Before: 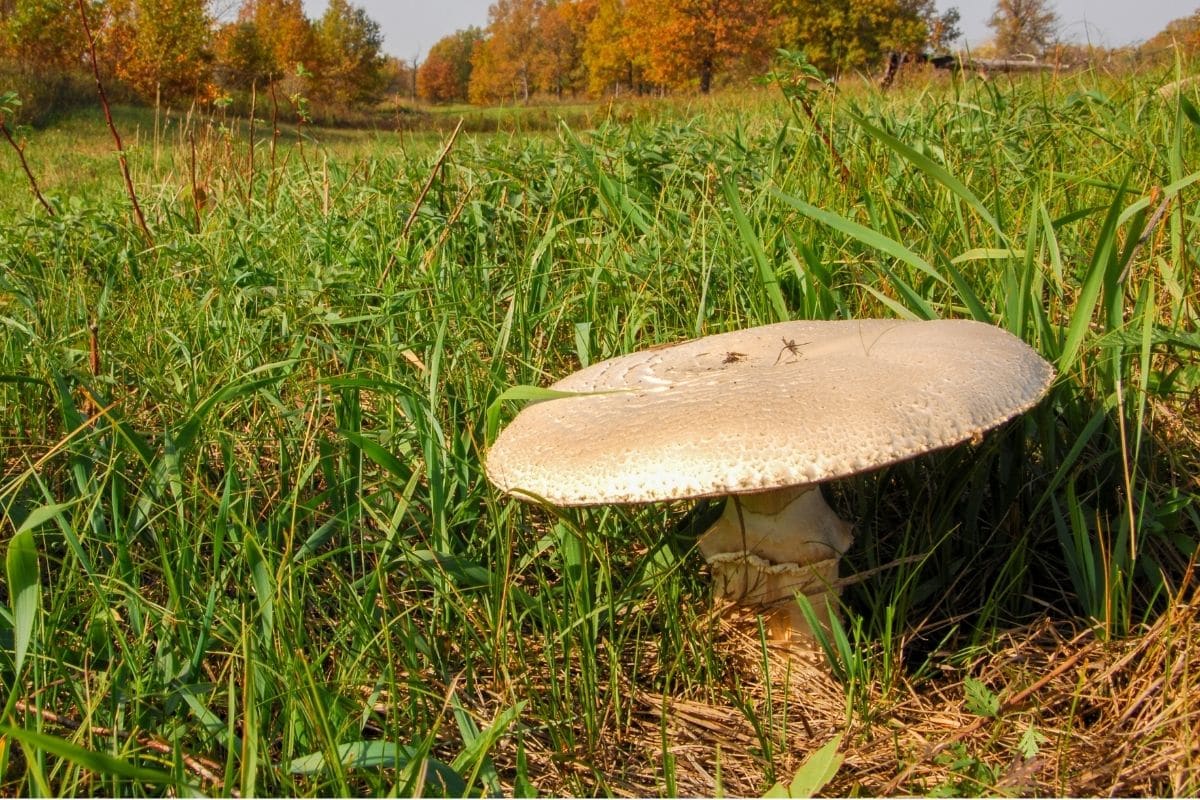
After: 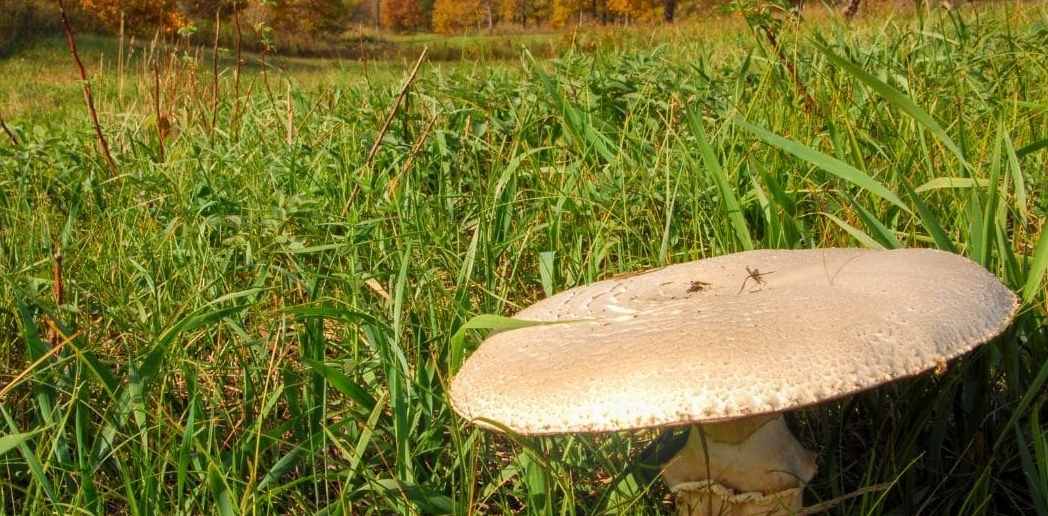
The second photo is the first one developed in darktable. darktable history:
crop: left 3.015%, top 8.969%, right 9.647%, bottom 26.457%
bloom: size 9%, threshold 100%, strength 7%
